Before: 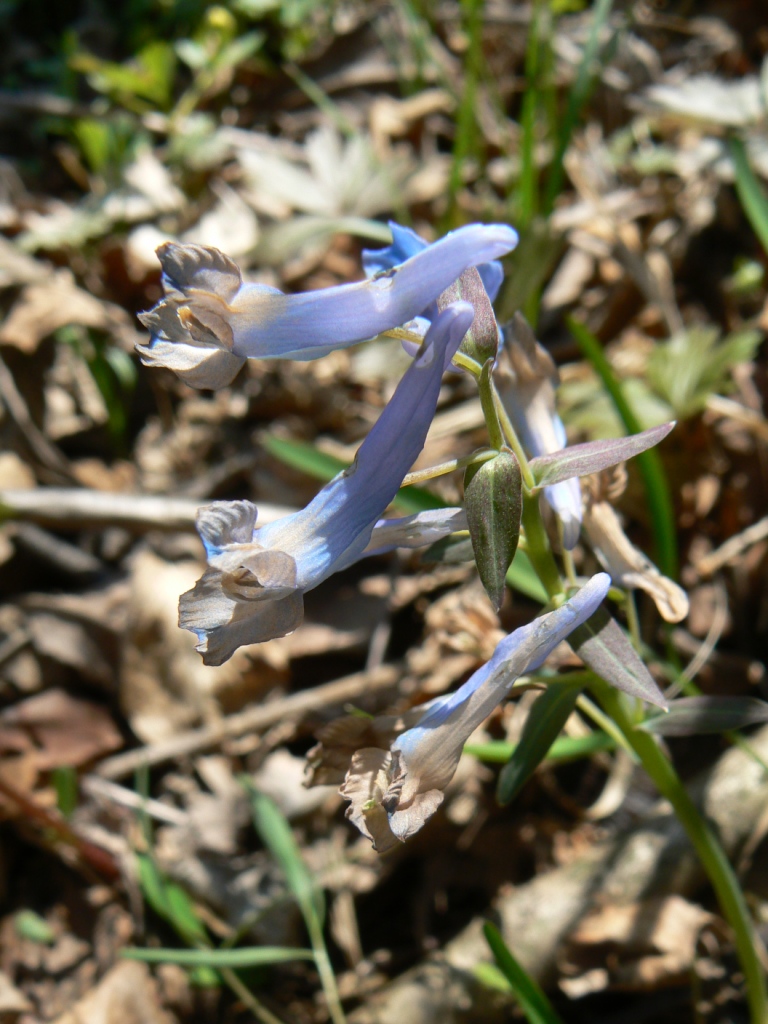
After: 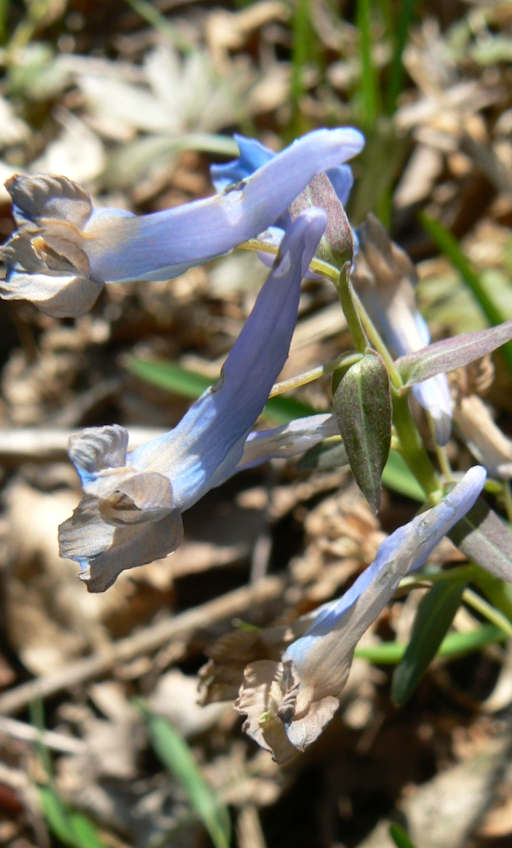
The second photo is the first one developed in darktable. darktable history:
crop: left 16.899%, right 16.556%
rotate and perspective: rotation -5°, crop left 0.05, crop right 0.952, crop top 0.11, crop bottom 0.89
exposure: exposure 0.078 EV, compensate highlight preservation false
